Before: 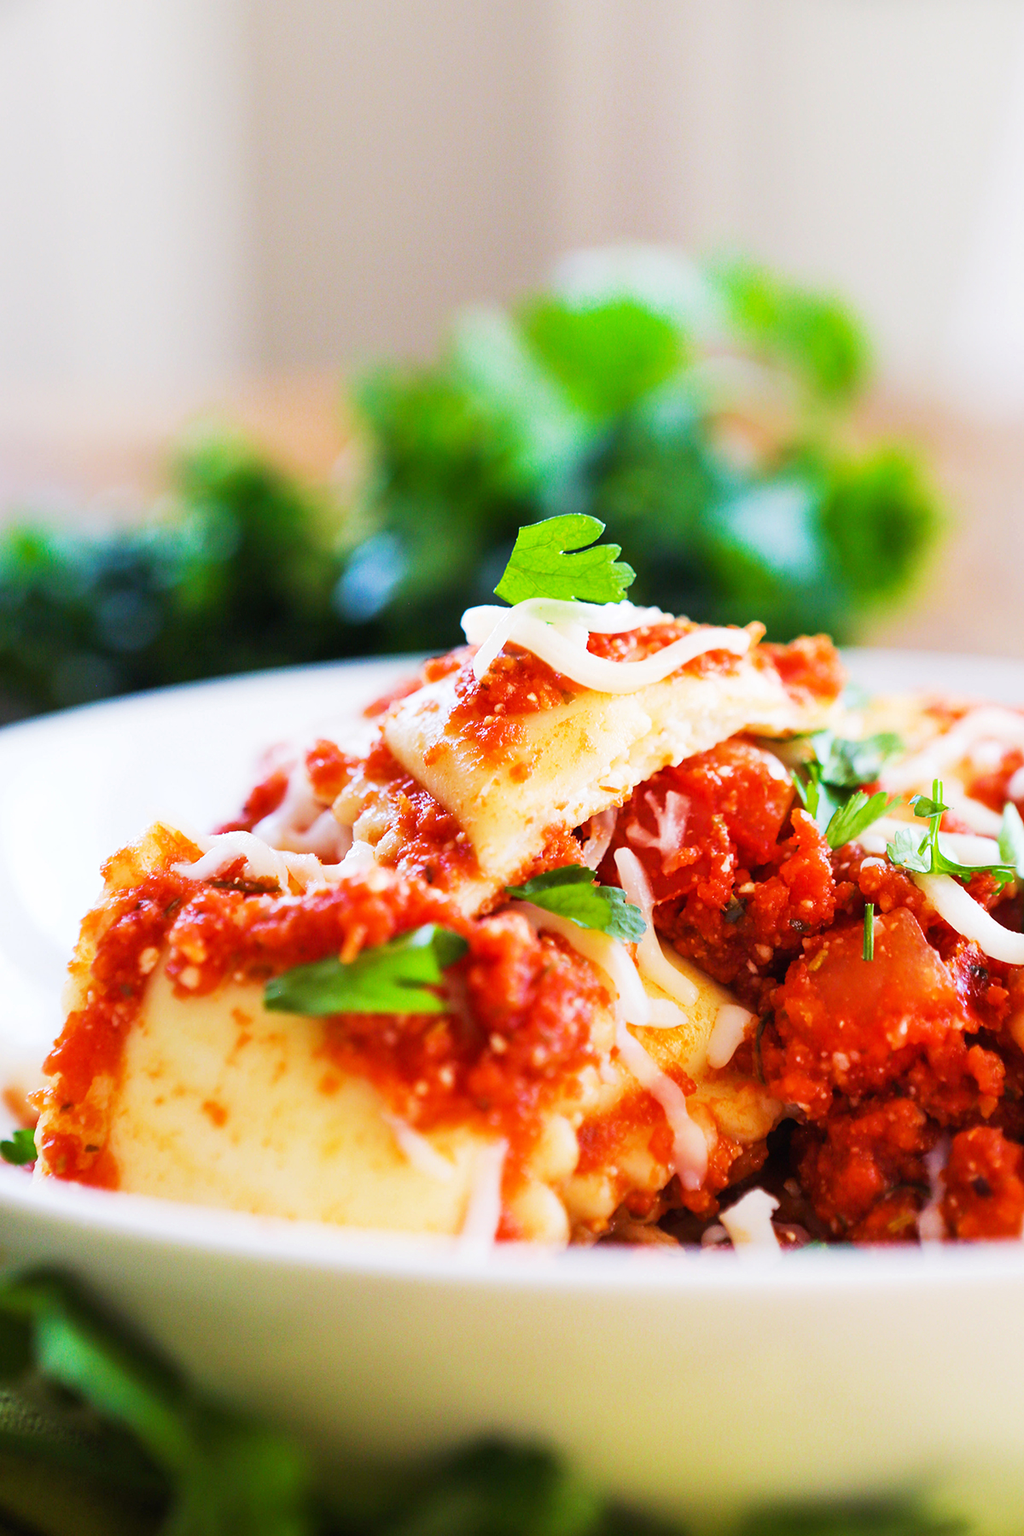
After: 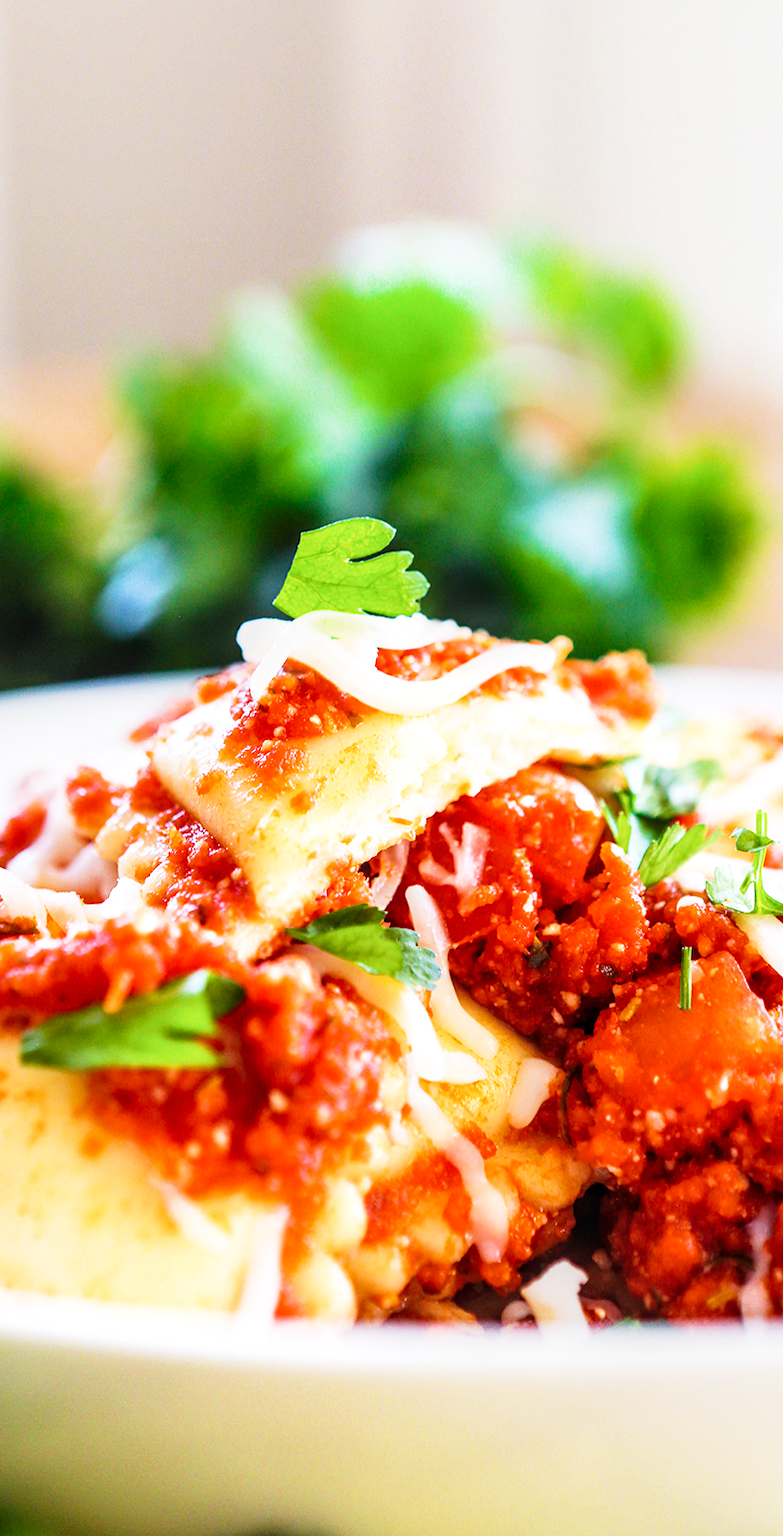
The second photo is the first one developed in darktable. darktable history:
crop and rotate: left 24.034%, top 2.838%, right 6.406%, bottom 6.299%
local contrast: detail 130%
tone curve: curves: ch0 [(0, 0) (0.003, 0.023) (0.011, 0.025) (0.025, 0.029) (0.044, 0.047) (0.069, 0.079) (0.1, 0.113) (0.136, 0.152) (0.177, 0.199) (0.224, 0.26) (0.277, 0.333) (0.335, 0.404) (0.399, 0.48) (0.468, 0.559) (0.543, 0.635) (0.623, 0.713) (0.709, 0.797) (0.801, 0.879) (0.898, 0.953) (1, 1)], preserve colors none
